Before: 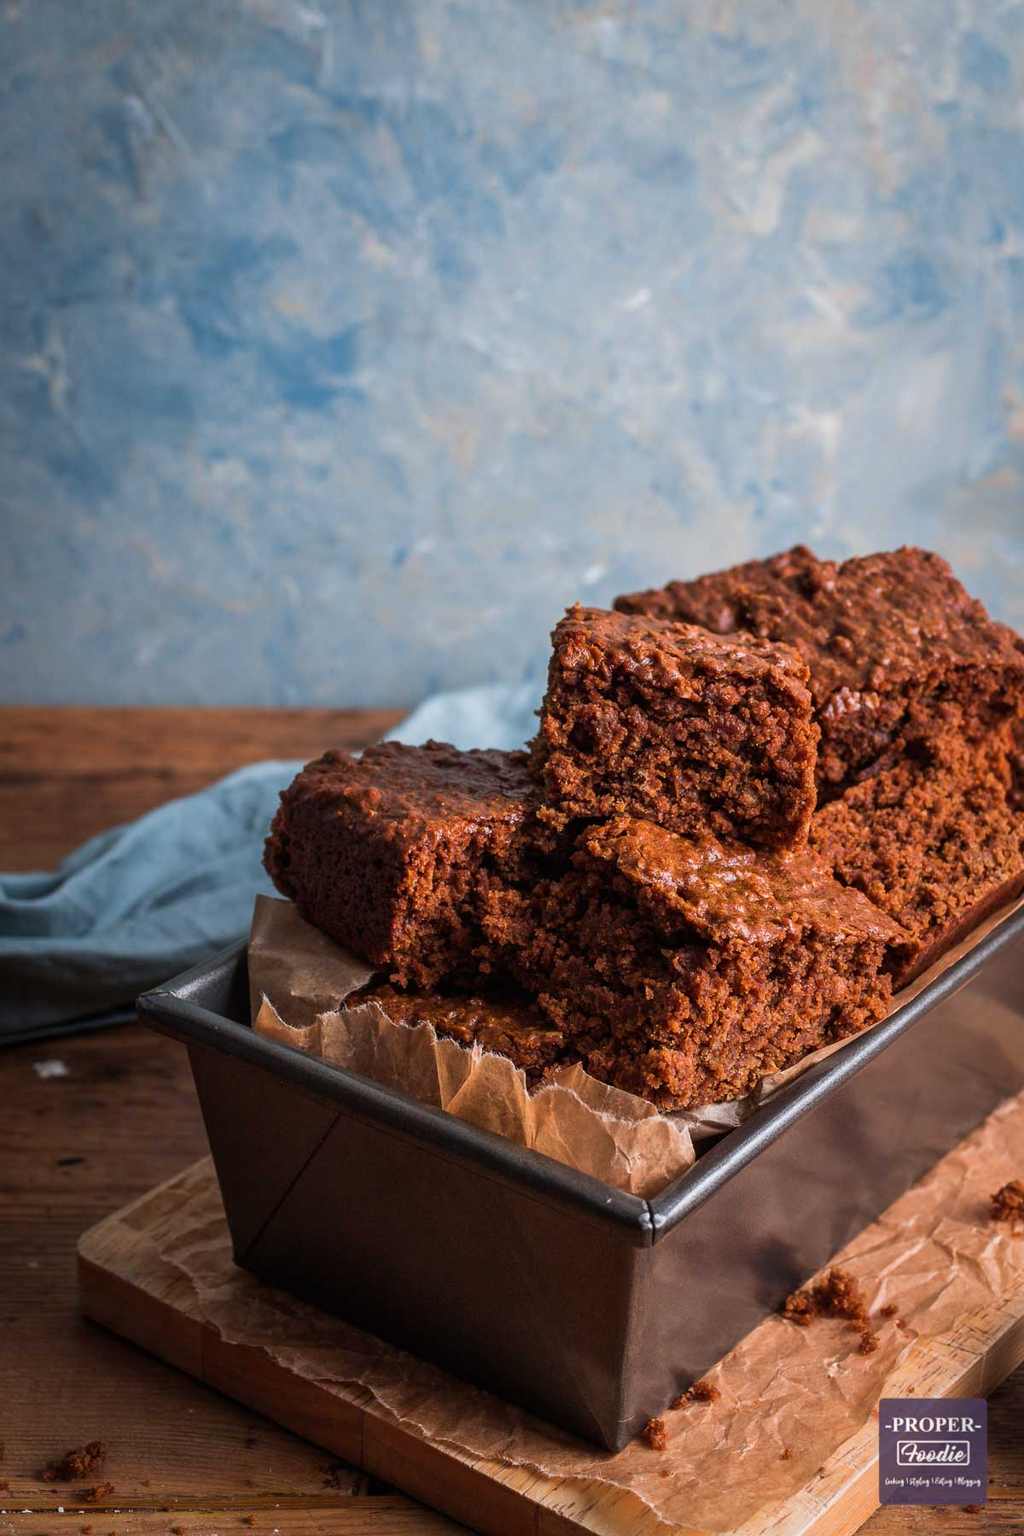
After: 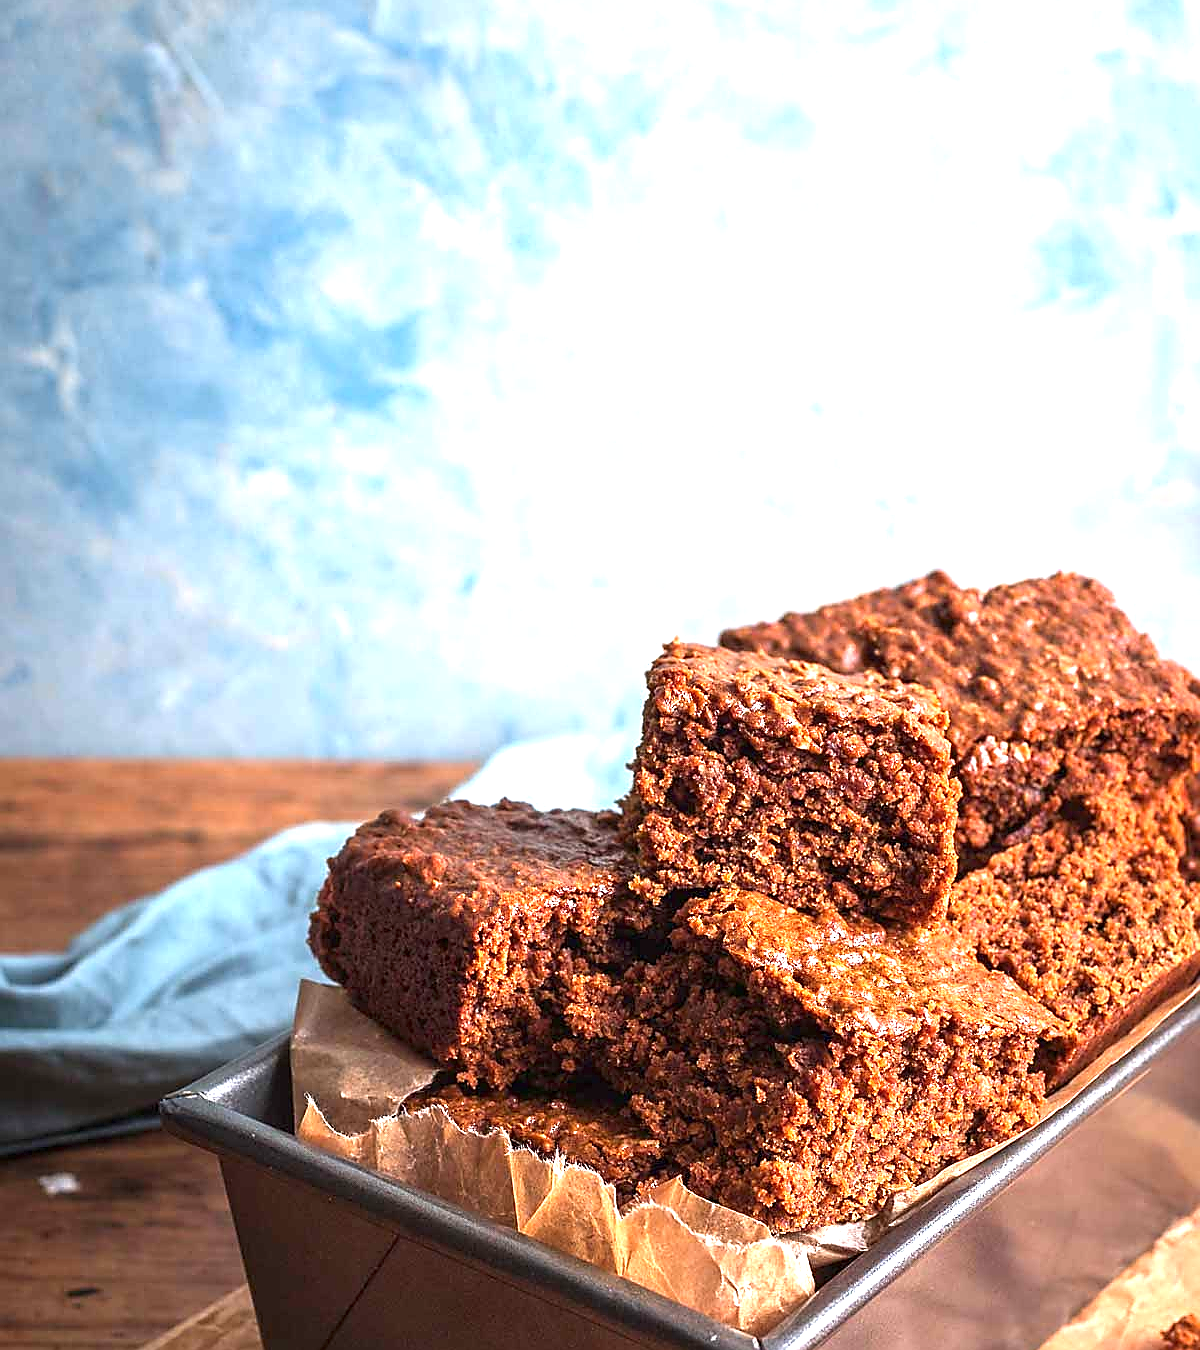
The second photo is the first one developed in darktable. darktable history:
crop: top 3.857%, bottom 21.132%
exposure: black level correction 0, exposure 1.6 EV, compensate exposure bias true, compensate highlight preservation false
sharpen: radius 1.4, amount 1.25, threshold 0.7
